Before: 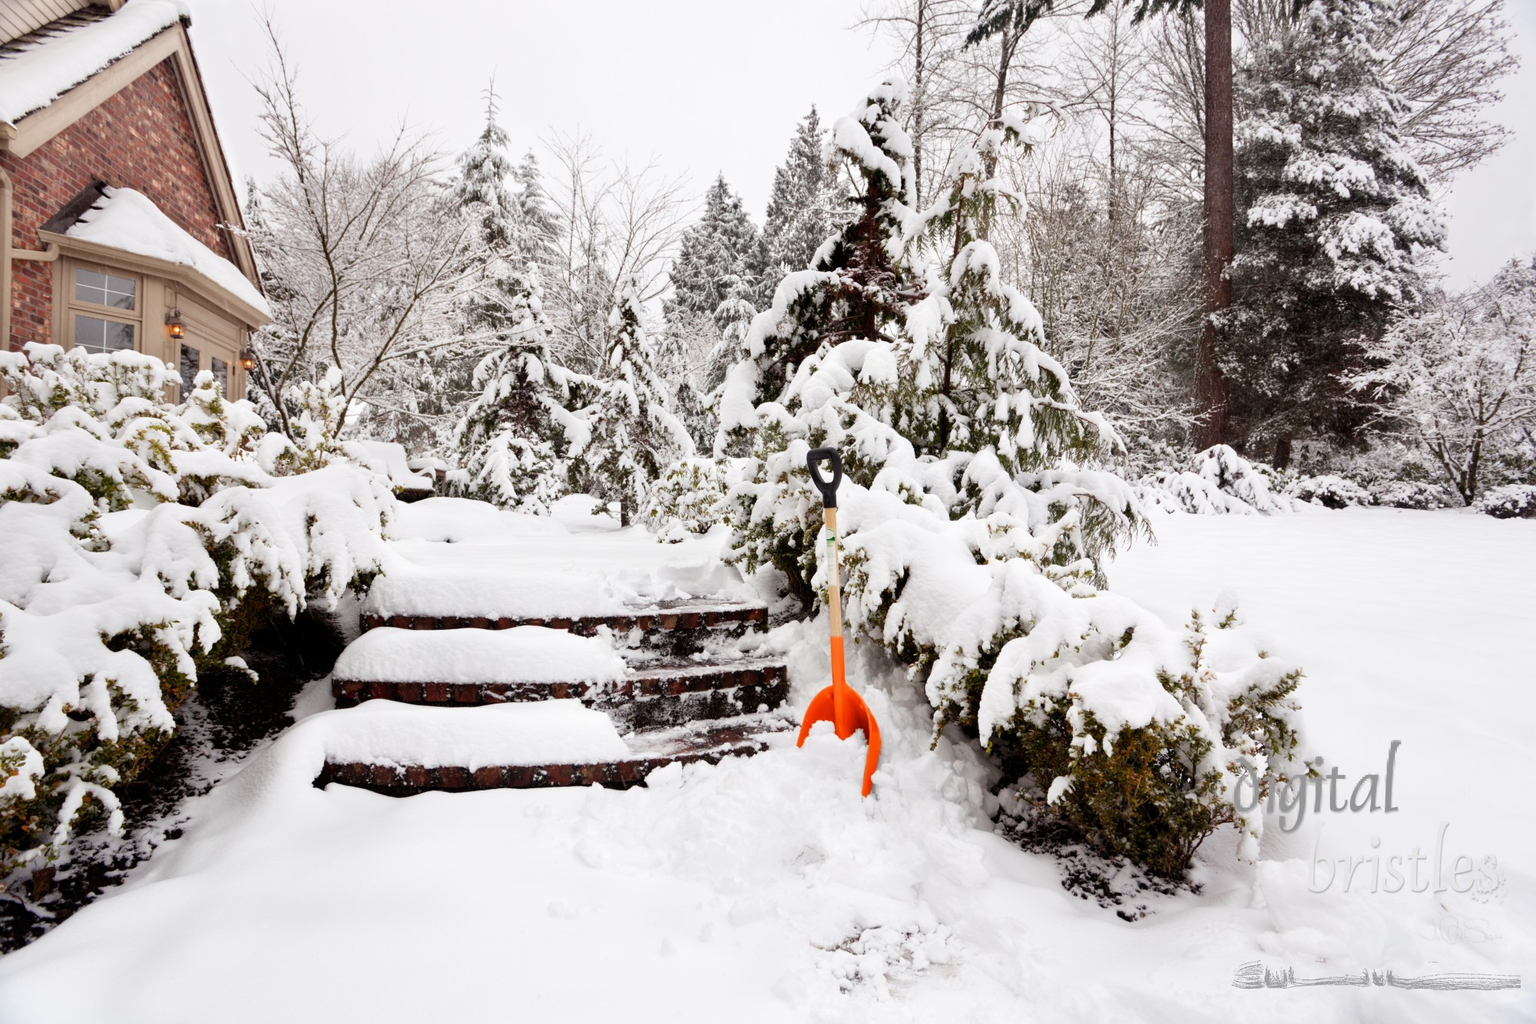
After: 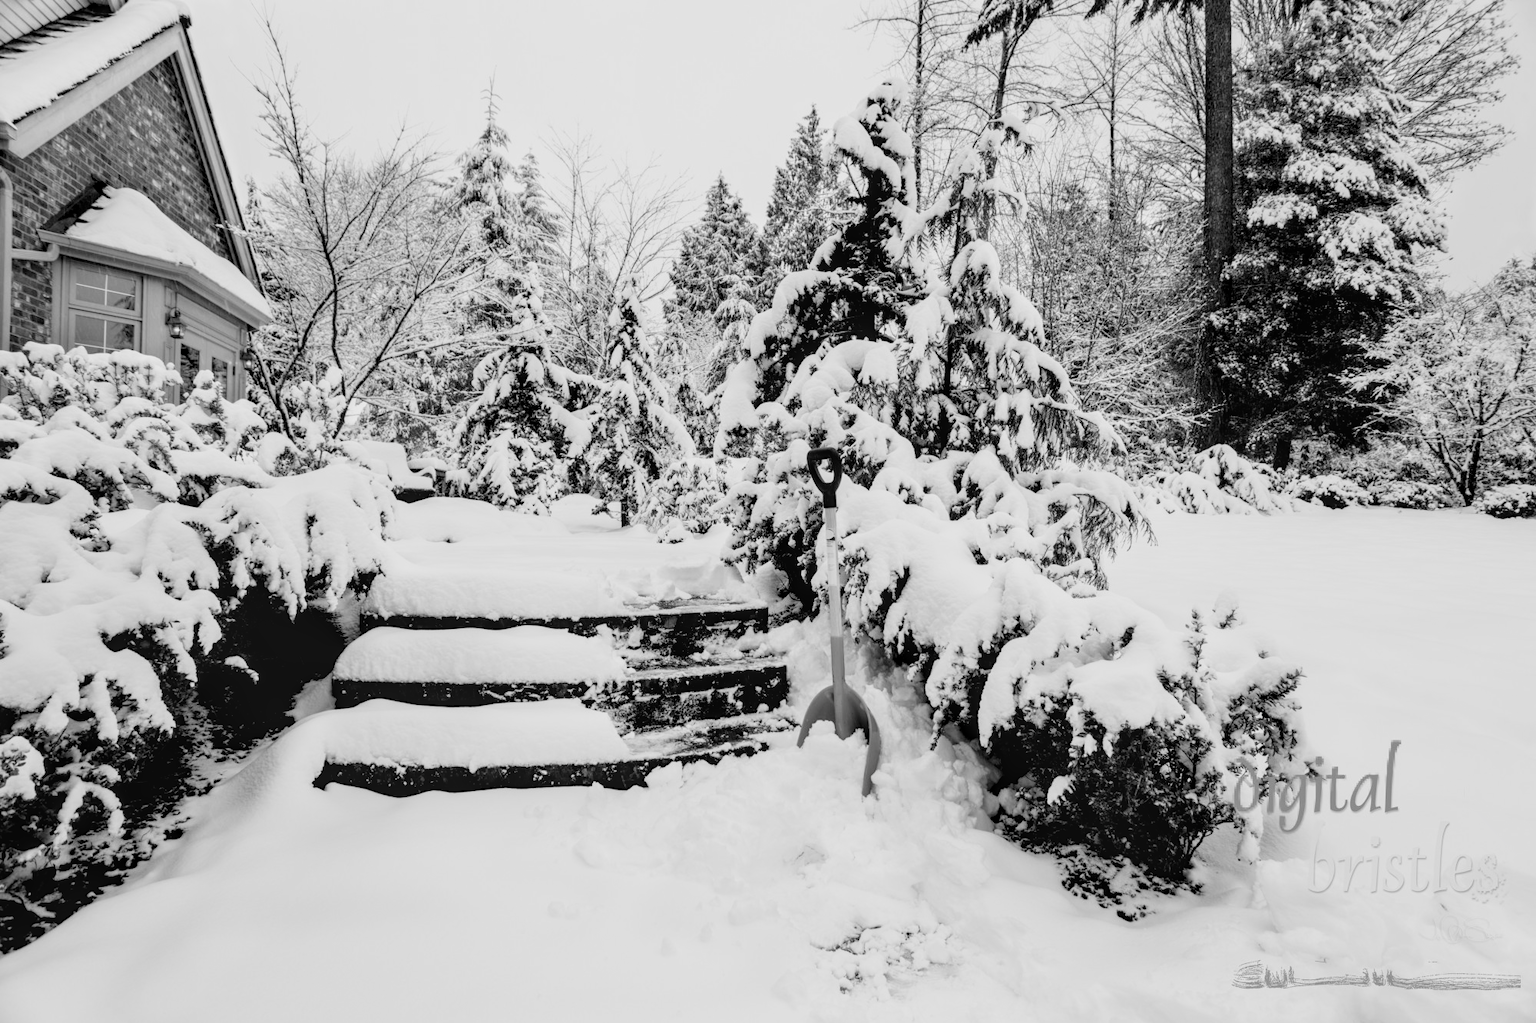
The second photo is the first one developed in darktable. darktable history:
filmic rgb: black relative exposure -5.03 EV, white relative exposure 3.52 EV, hardness 3.18, contrast 1.202, highlights saturation mix -49.88%, preserve chrominance no, color science v5 (2021)
local contrast: on, module defaults
